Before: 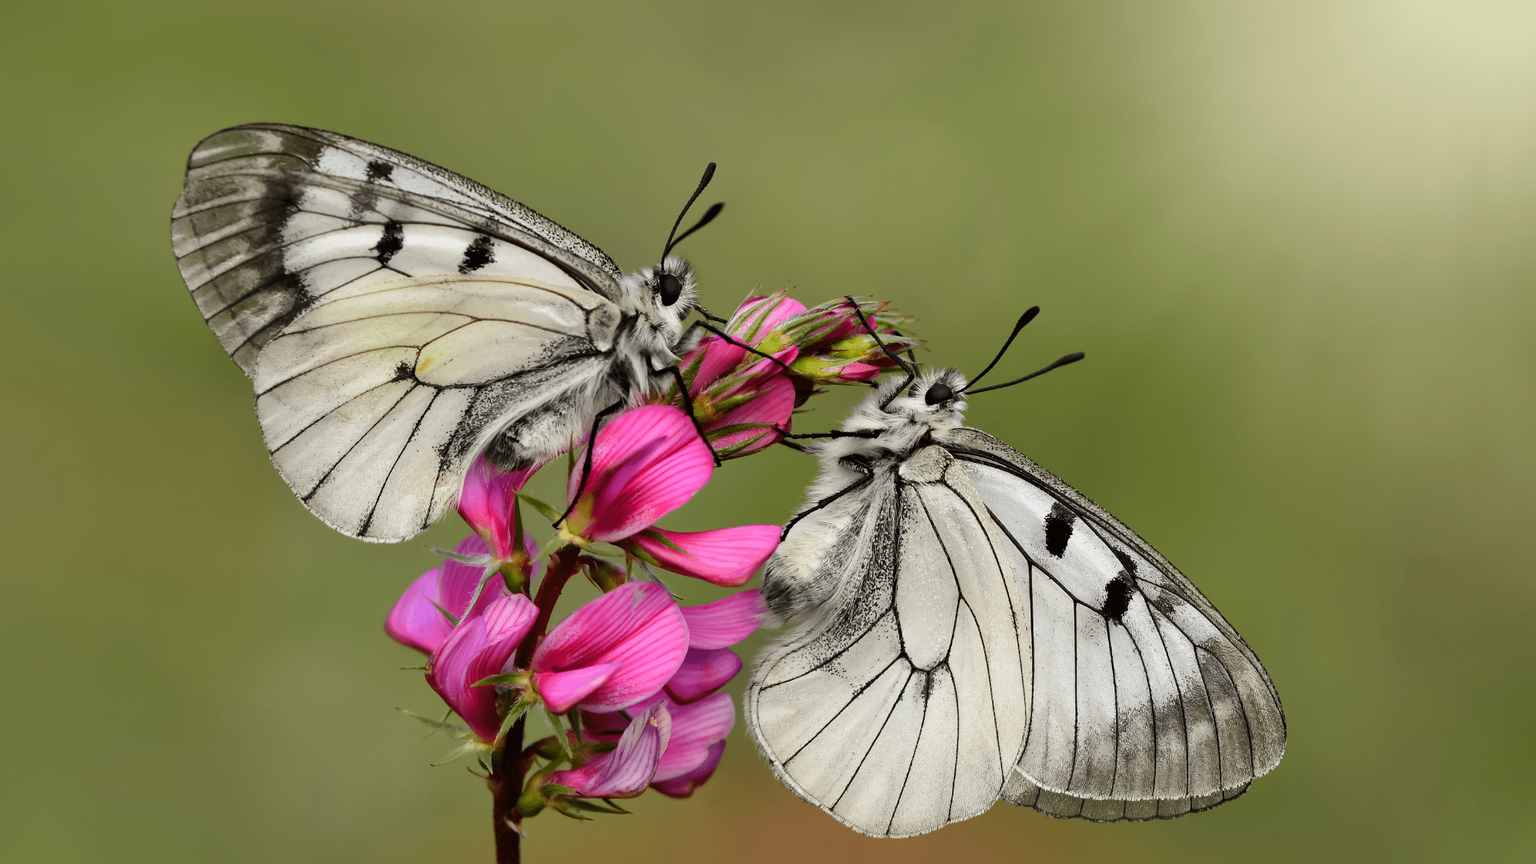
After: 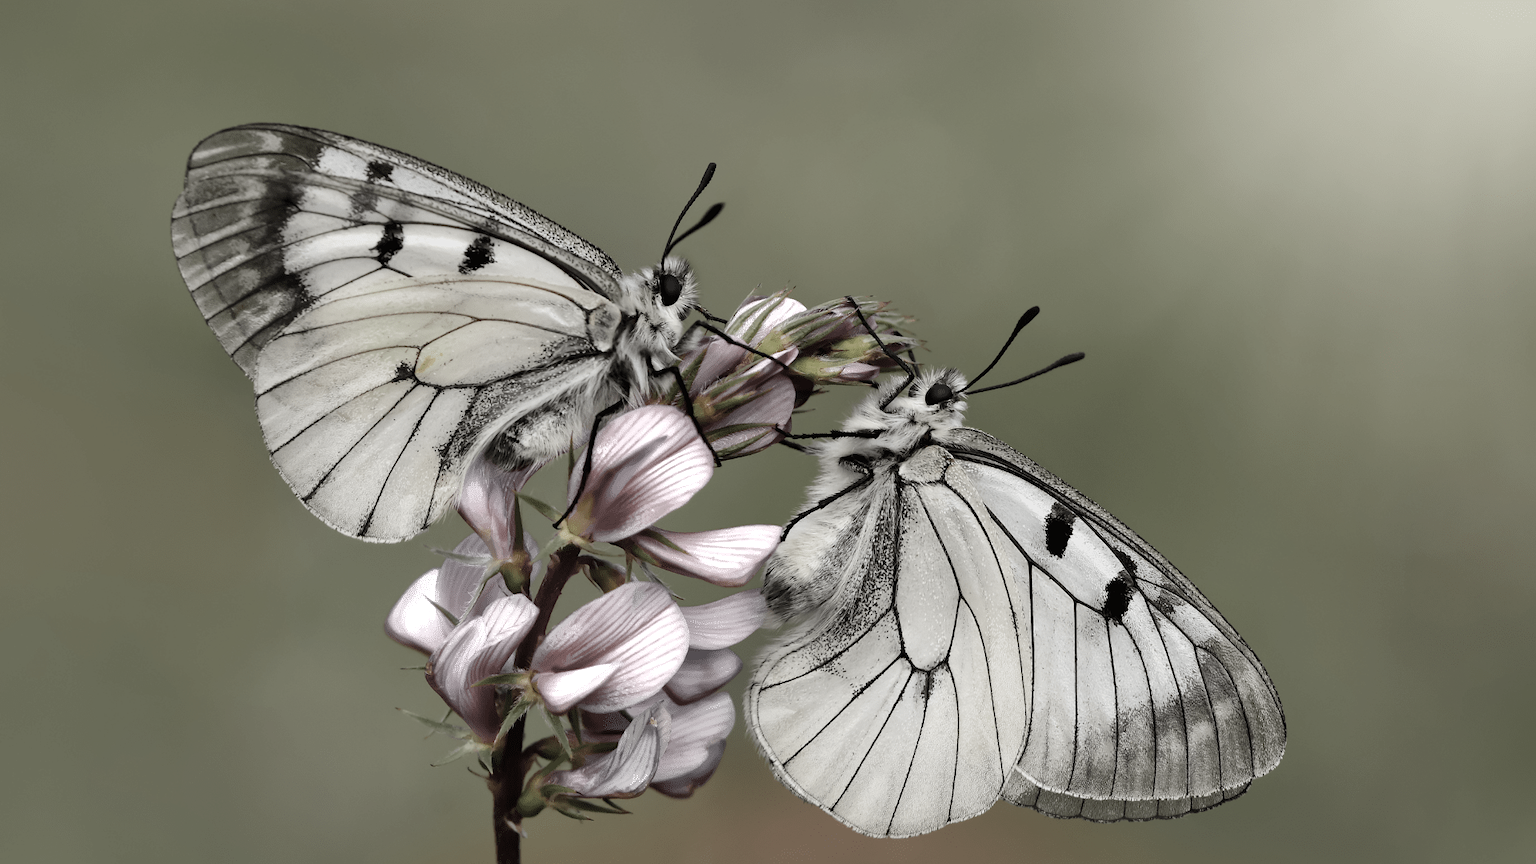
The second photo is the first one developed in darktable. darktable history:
color zones: curves: ch0 [(0, 0.613) (0.01, 0.613) (0.245, 0.448) (0.498, 0.529) (0.642, 0.665) (0.879, 0.777) (0.99, 0.613)]; ch1 [(0, 0.035) (0.121, 0.189) (0.259, 0.197) (0.415, 0.061) (0.589, 0.022) (0.732, 0.022) (0.857, 0.026) (0.991, 0.053)]
